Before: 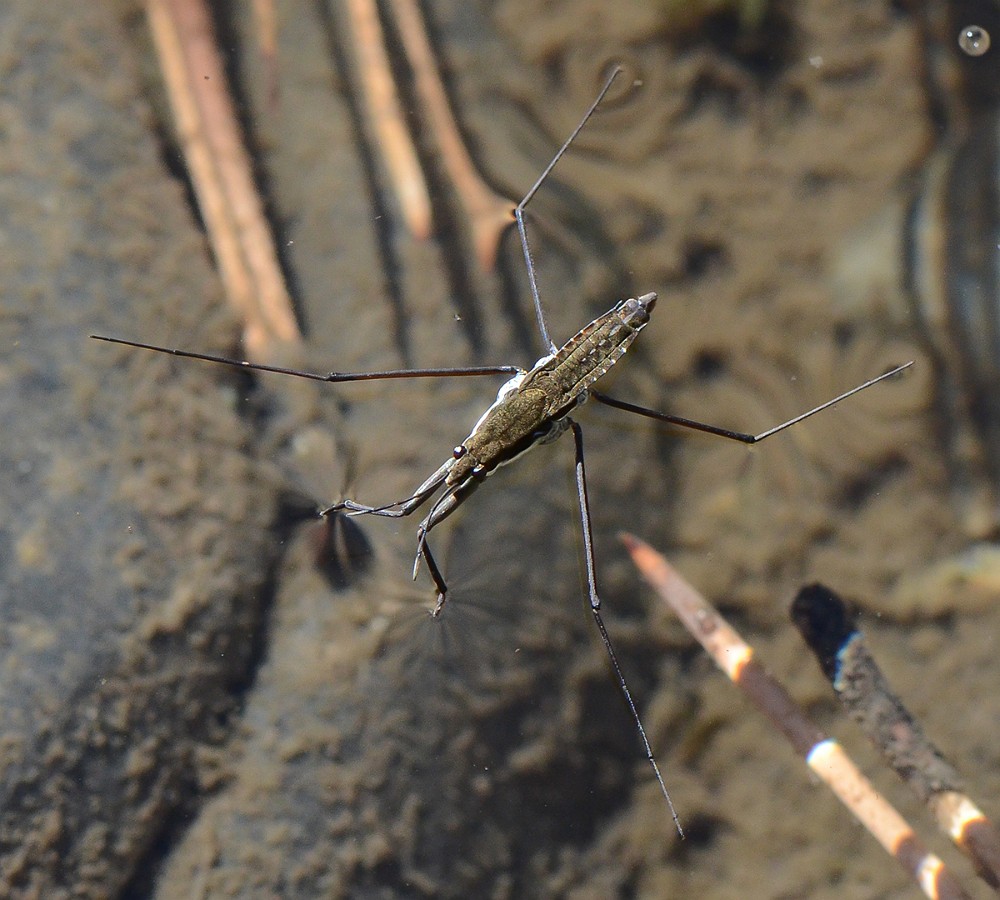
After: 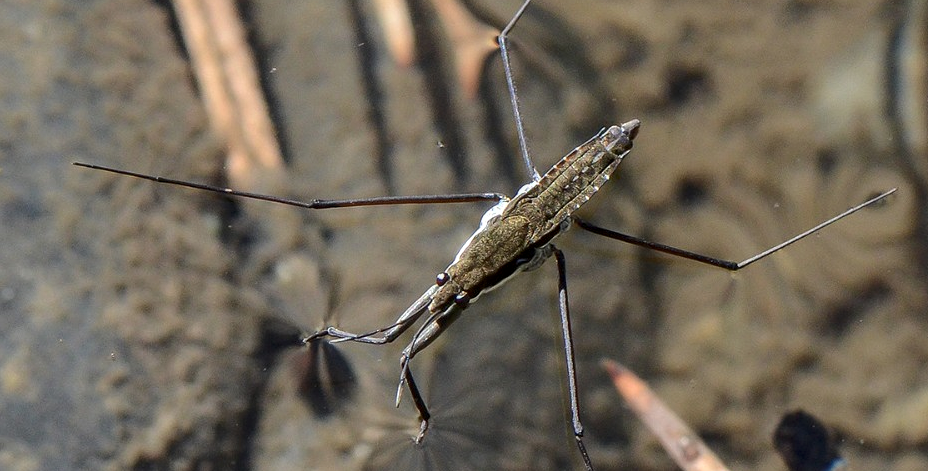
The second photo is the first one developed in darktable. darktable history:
contrast brightness saturation: saturation -0.05
local contrast: on, module defaults
crop: left 1.744%, top 19.225%, right 5.069%, bottom 28.357%
